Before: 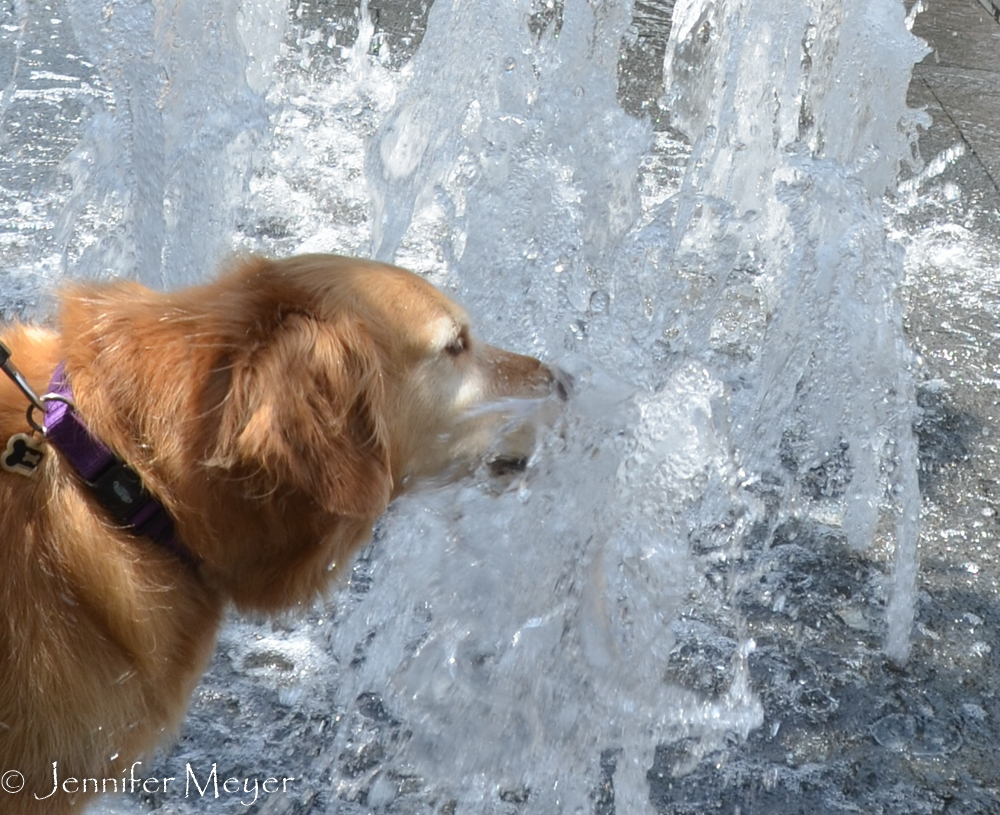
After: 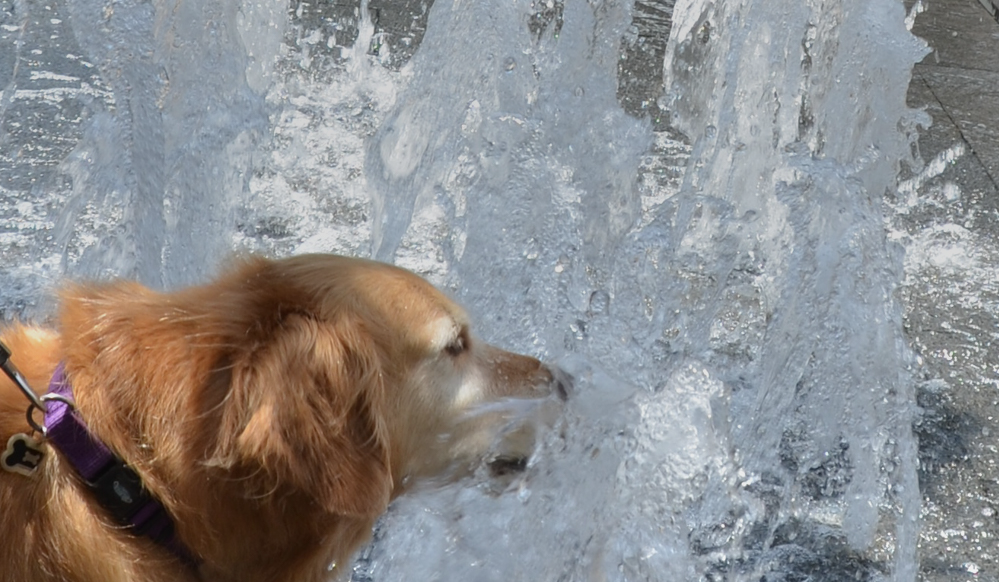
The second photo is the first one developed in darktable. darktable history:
crop: bottom 28.576%
graduated density: rotation 5.63°, offset 76.9
